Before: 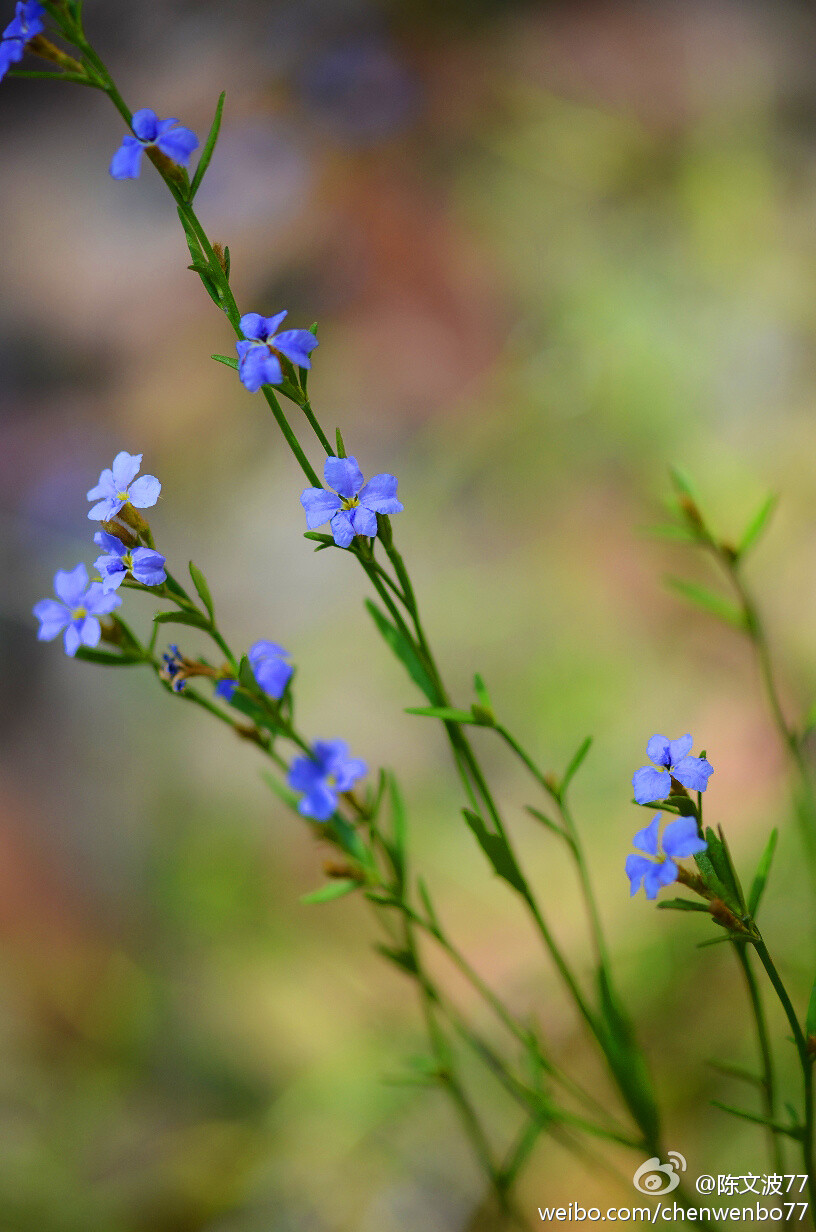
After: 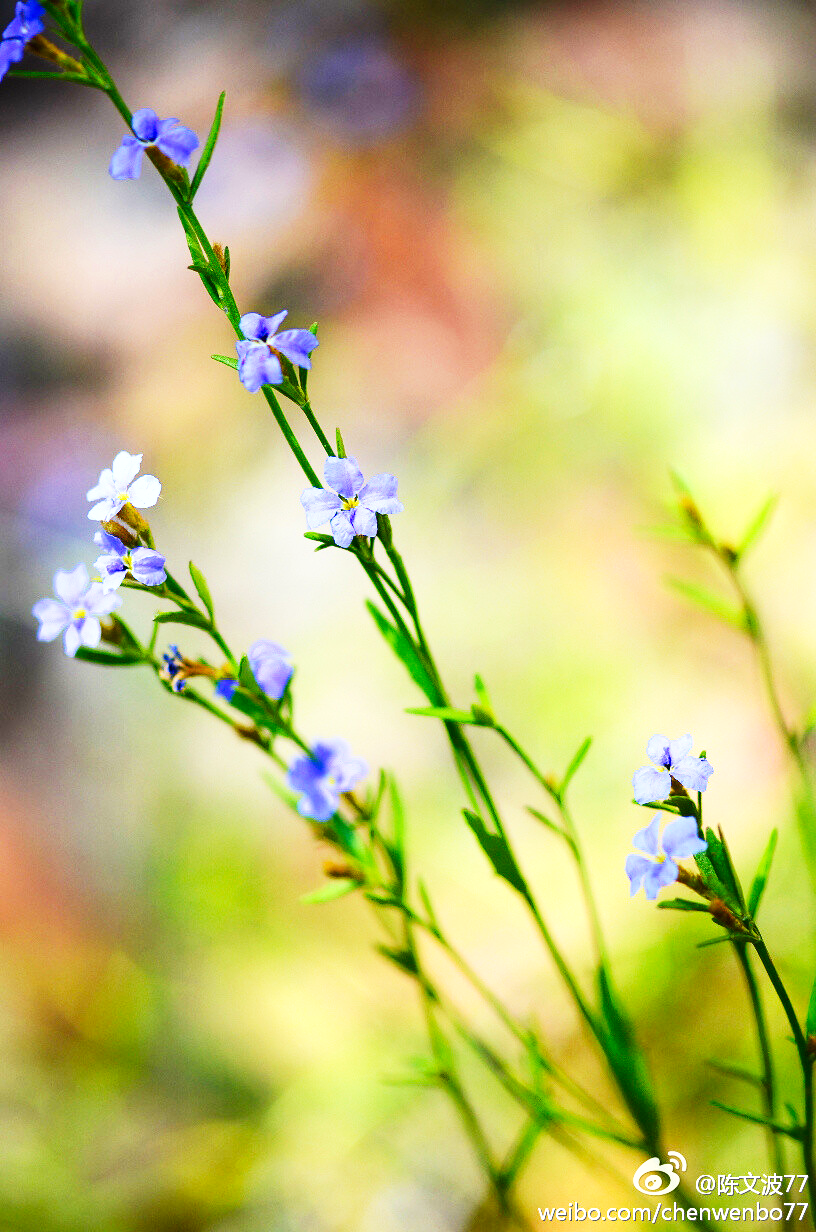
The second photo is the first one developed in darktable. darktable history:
base curve: curves: ch0 [(0, 0) (0.007, 0.004) (0.027, 0.03) (0.046, 0.07) (0.207, 0.54) (0.442, 0.872) (0.673, 0.972) (1, 1)], preserve colors none
shadows and highlights: shadows -11.29, white point adjustment 3.94, highlights 27.41
